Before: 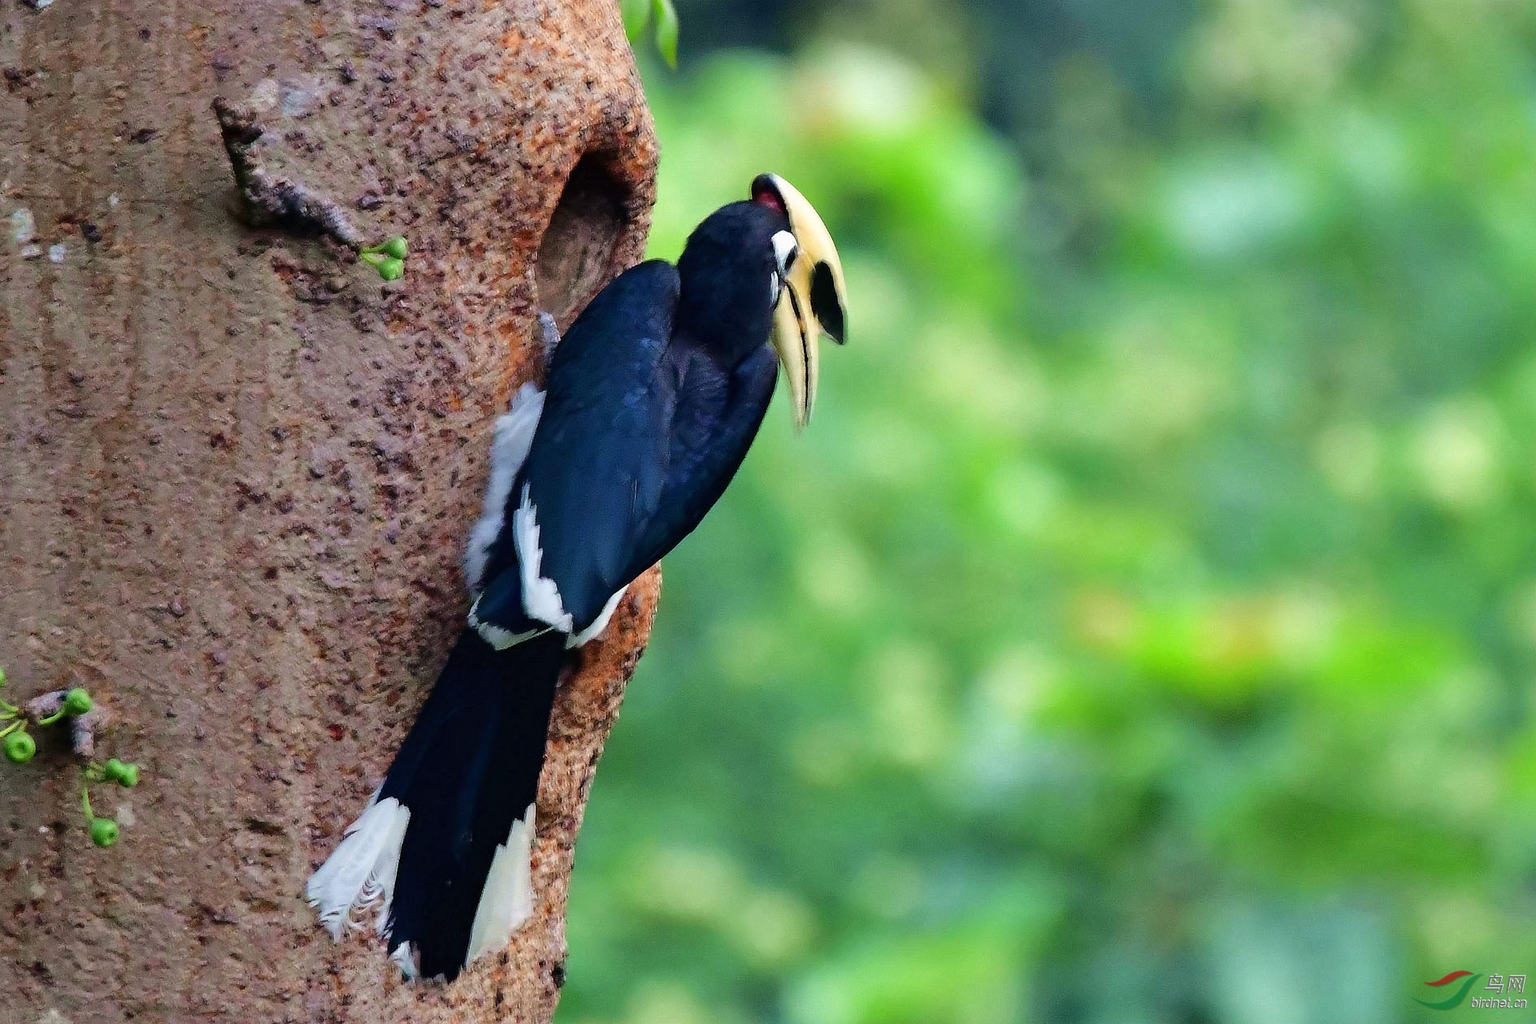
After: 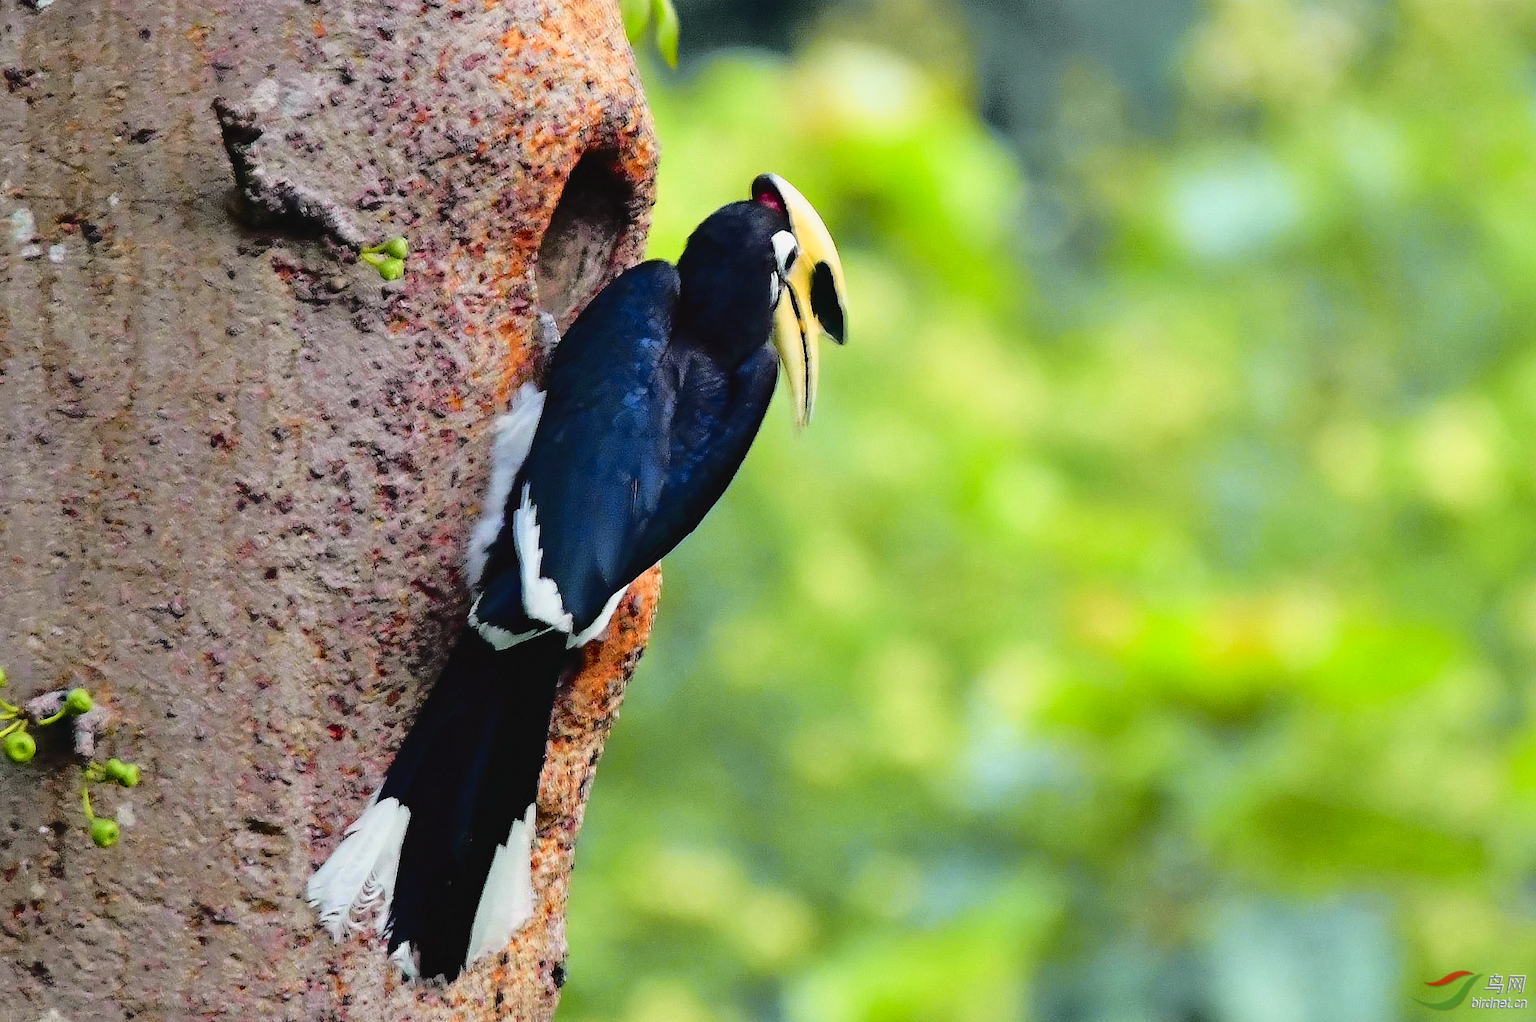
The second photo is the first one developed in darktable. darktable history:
tone curve: curves: ch0 [(0, 0.029) (0.168, 0.142) (0.359, 0.44) (0.469, 0.544) (0.634, 0.722) (0.858, 0.903) (1, 0.968)]; ch1 [(0, 0) (0.437, 0.453) (0.472, 0.47) (0.502, 0.502) (0.54, 0.534) (0.57, 0.592) (0.618, 0.66) (0.699, 0.749) (0.859, 0.899) (1, 1)]; ch2 [(0, 0) (0.33, 0.301) (0.421, 0.443) (0.476, 0.498) (0.505, 0.503) (0.547, 0.557) (0.586, 0.634) (0.608, 0.676) (1, 1)], color space Lab, independent channels, preserve colors none
crop: top 0.05%, bottom 0.098%
